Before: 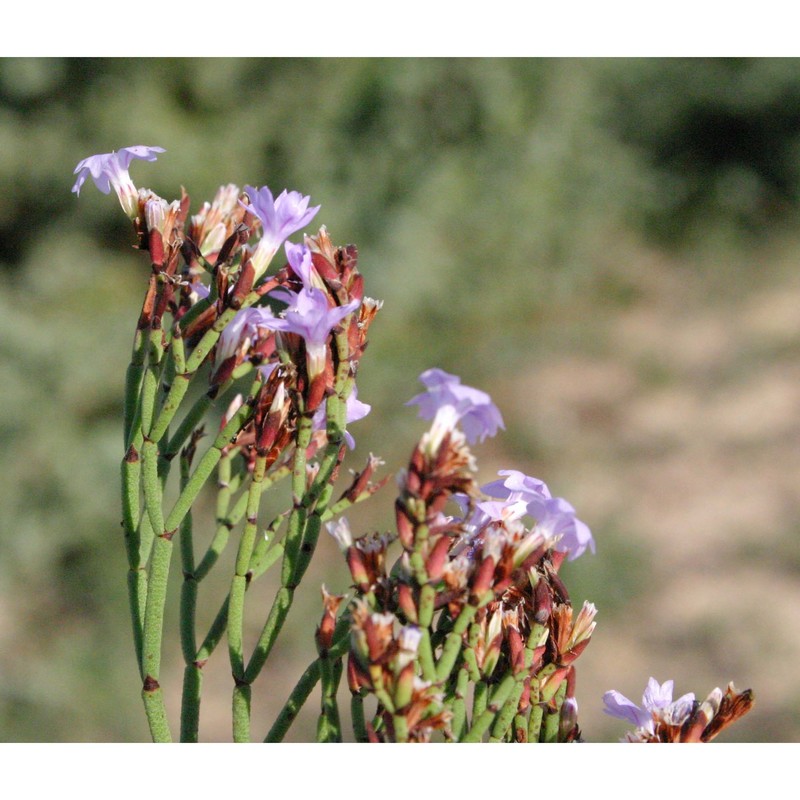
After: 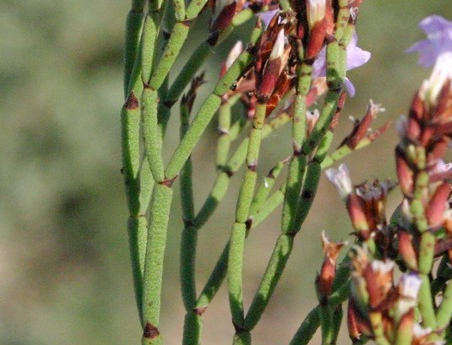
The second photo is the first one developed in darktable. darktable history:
crop: top 44.15%, right 43.224%, bottom 12.702%
